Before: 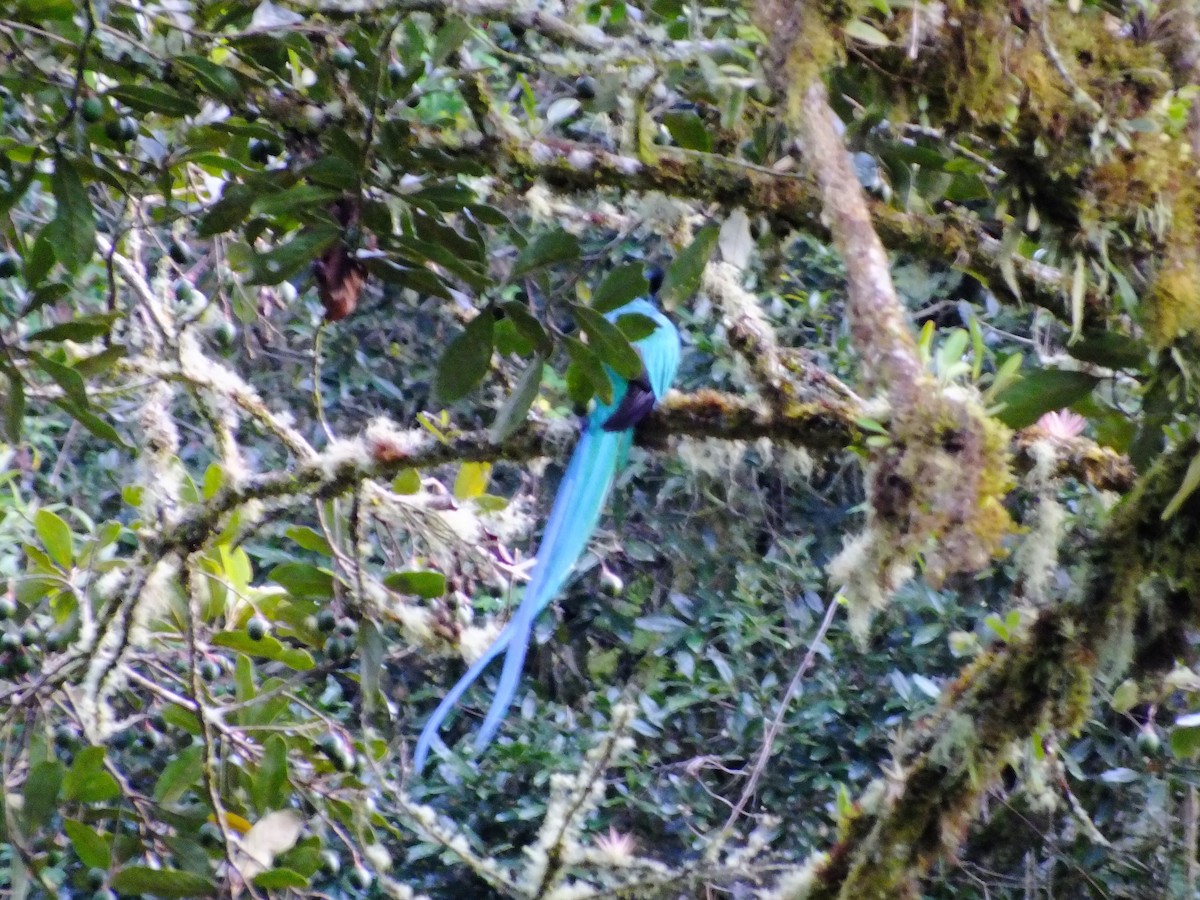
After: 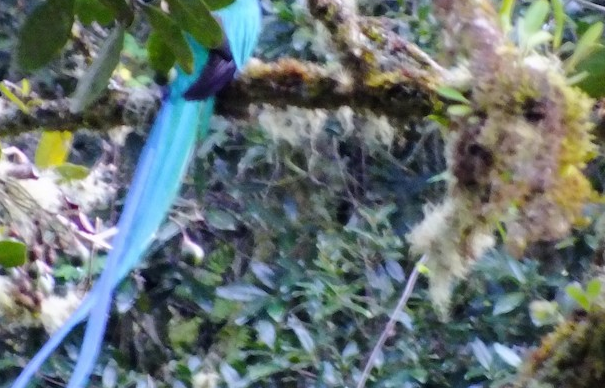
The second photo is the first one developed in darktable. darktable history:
crop: left 34.993%, top 36.81%, right 14.521%, bottom 20.012%
